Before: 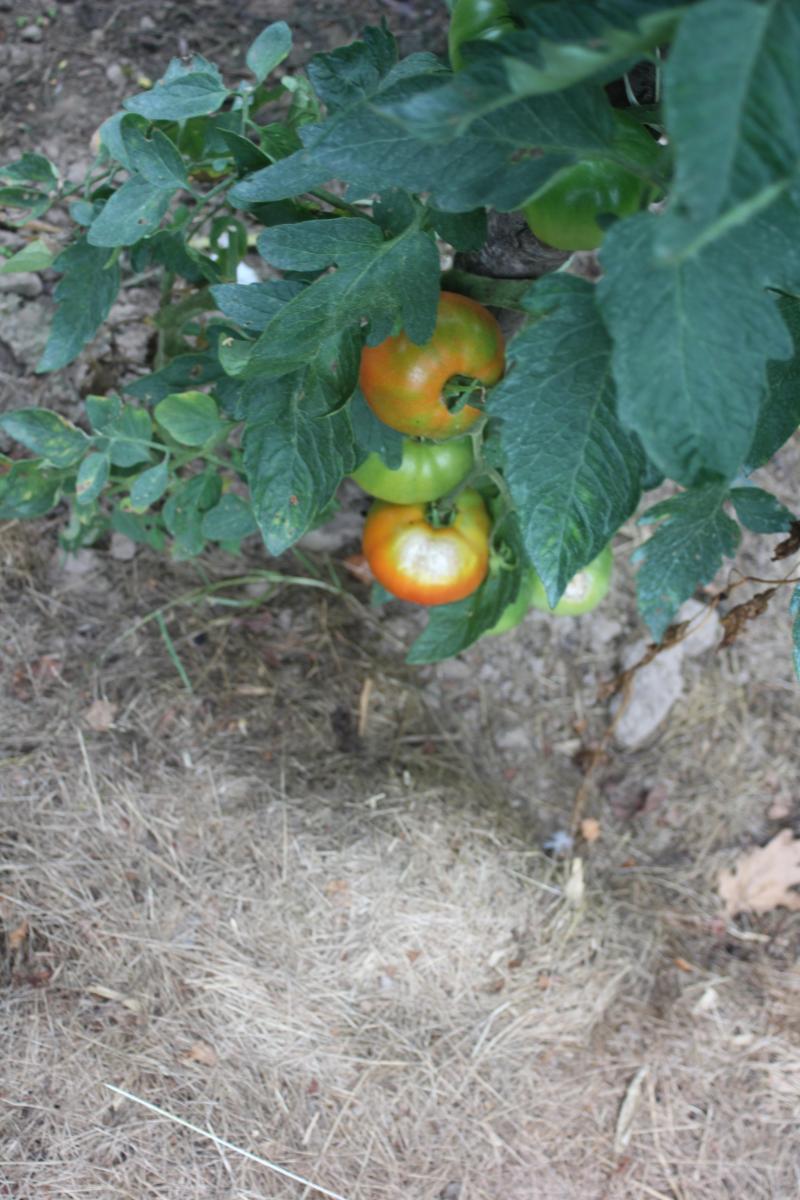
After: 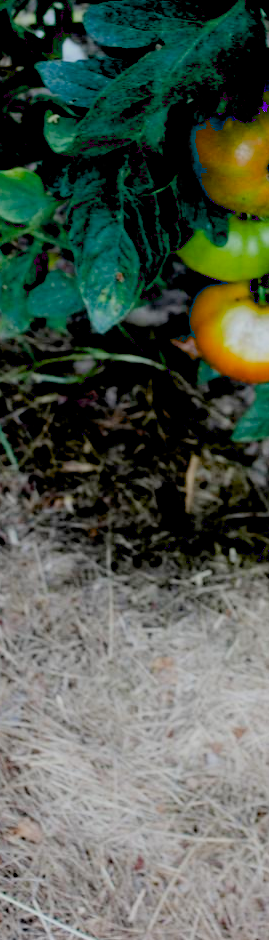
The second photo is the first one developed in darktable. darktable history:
filmic rgb: black relative exposure -6.71 EV, white relative exposure 4.56 EV, hardness 3.25
exposure: black level correction 0.099, exposure -0.083 EV, compensate highlight preservation false
crop and rotate: left 21.763%, top 18.657%, right 44.582%, bottom 2.977%
